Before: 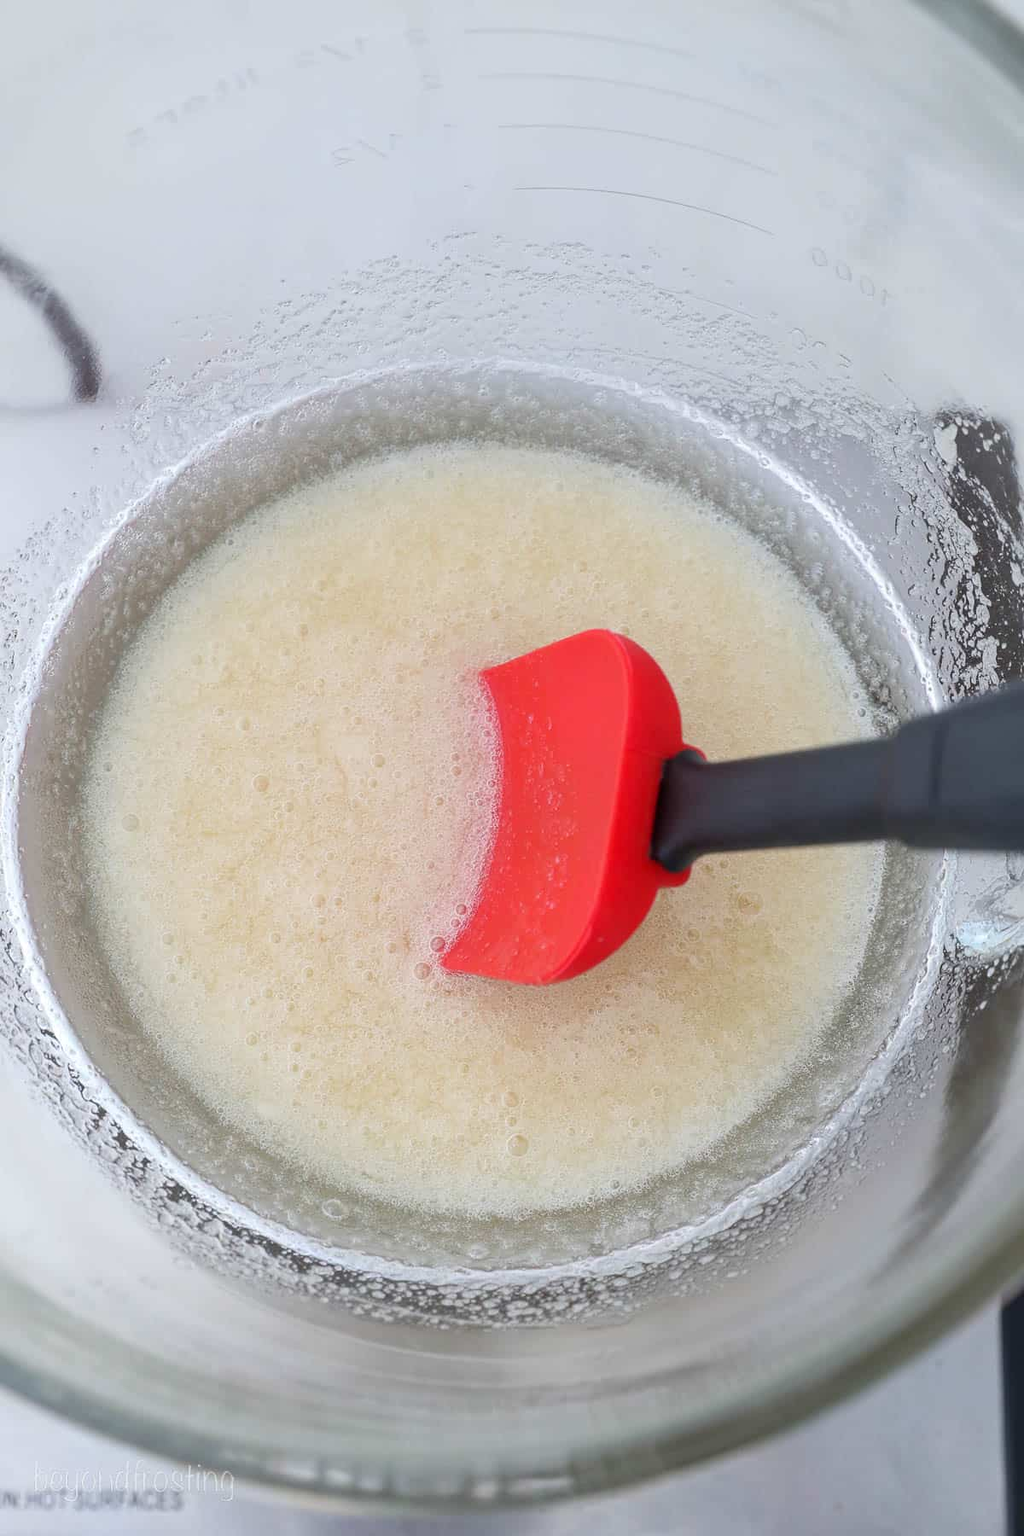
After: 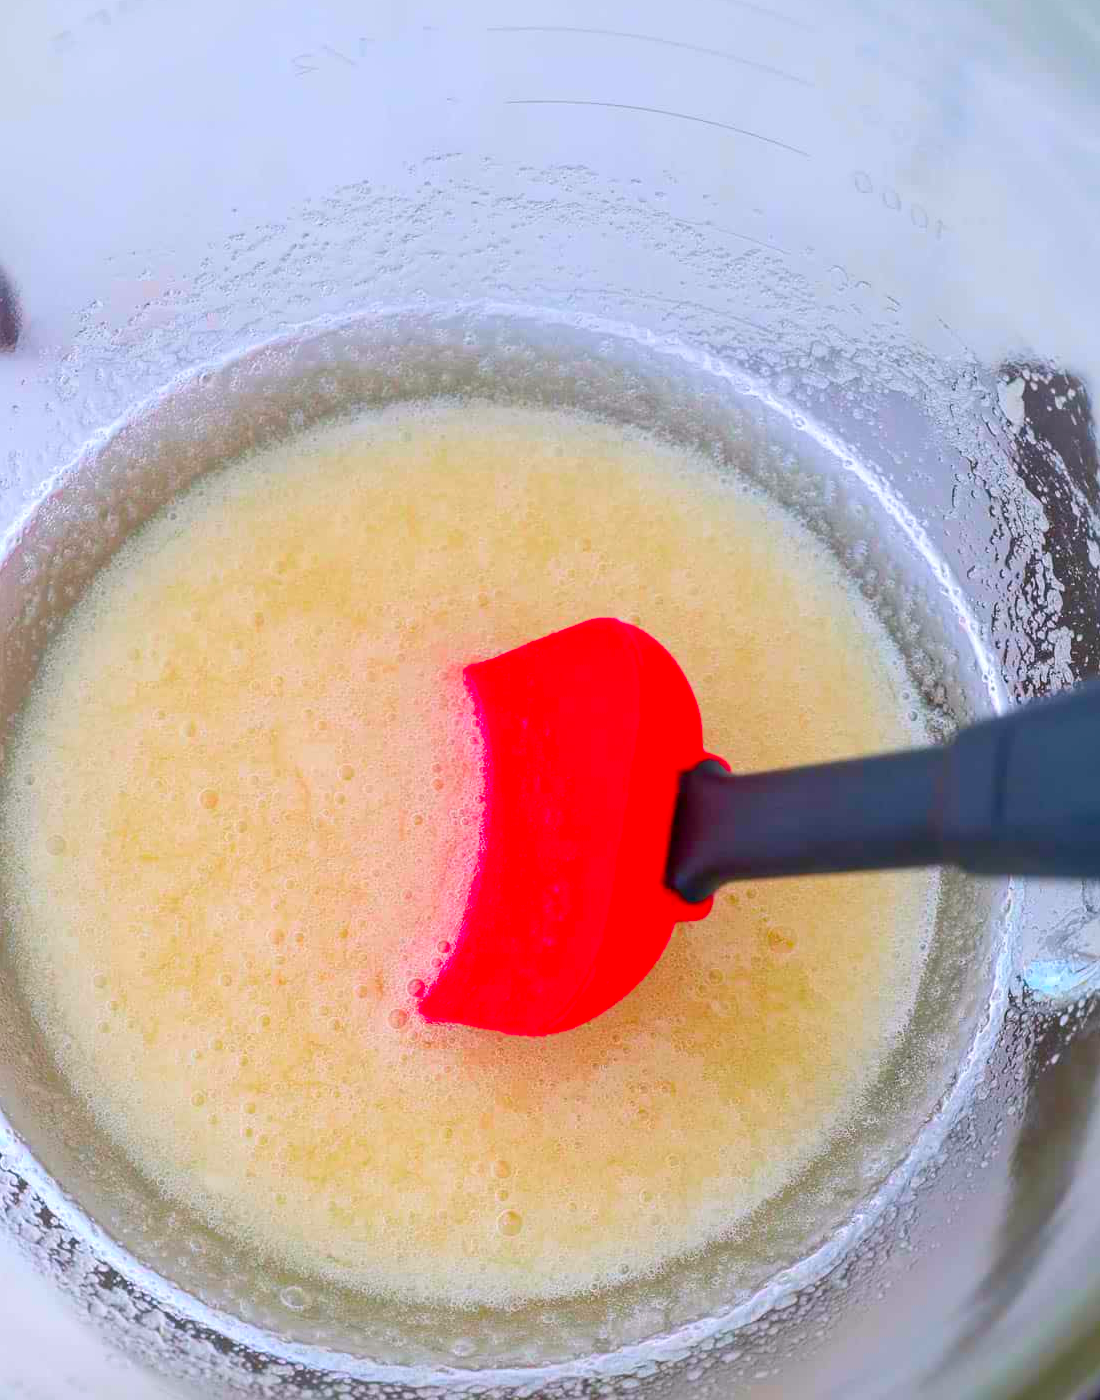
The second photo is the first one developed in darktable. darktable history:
color correction: highlights a* 1.59, highlights b* -1.7, saturation 2.48
crop: left 8.155%, top 6.611%, bottom 15.385%
